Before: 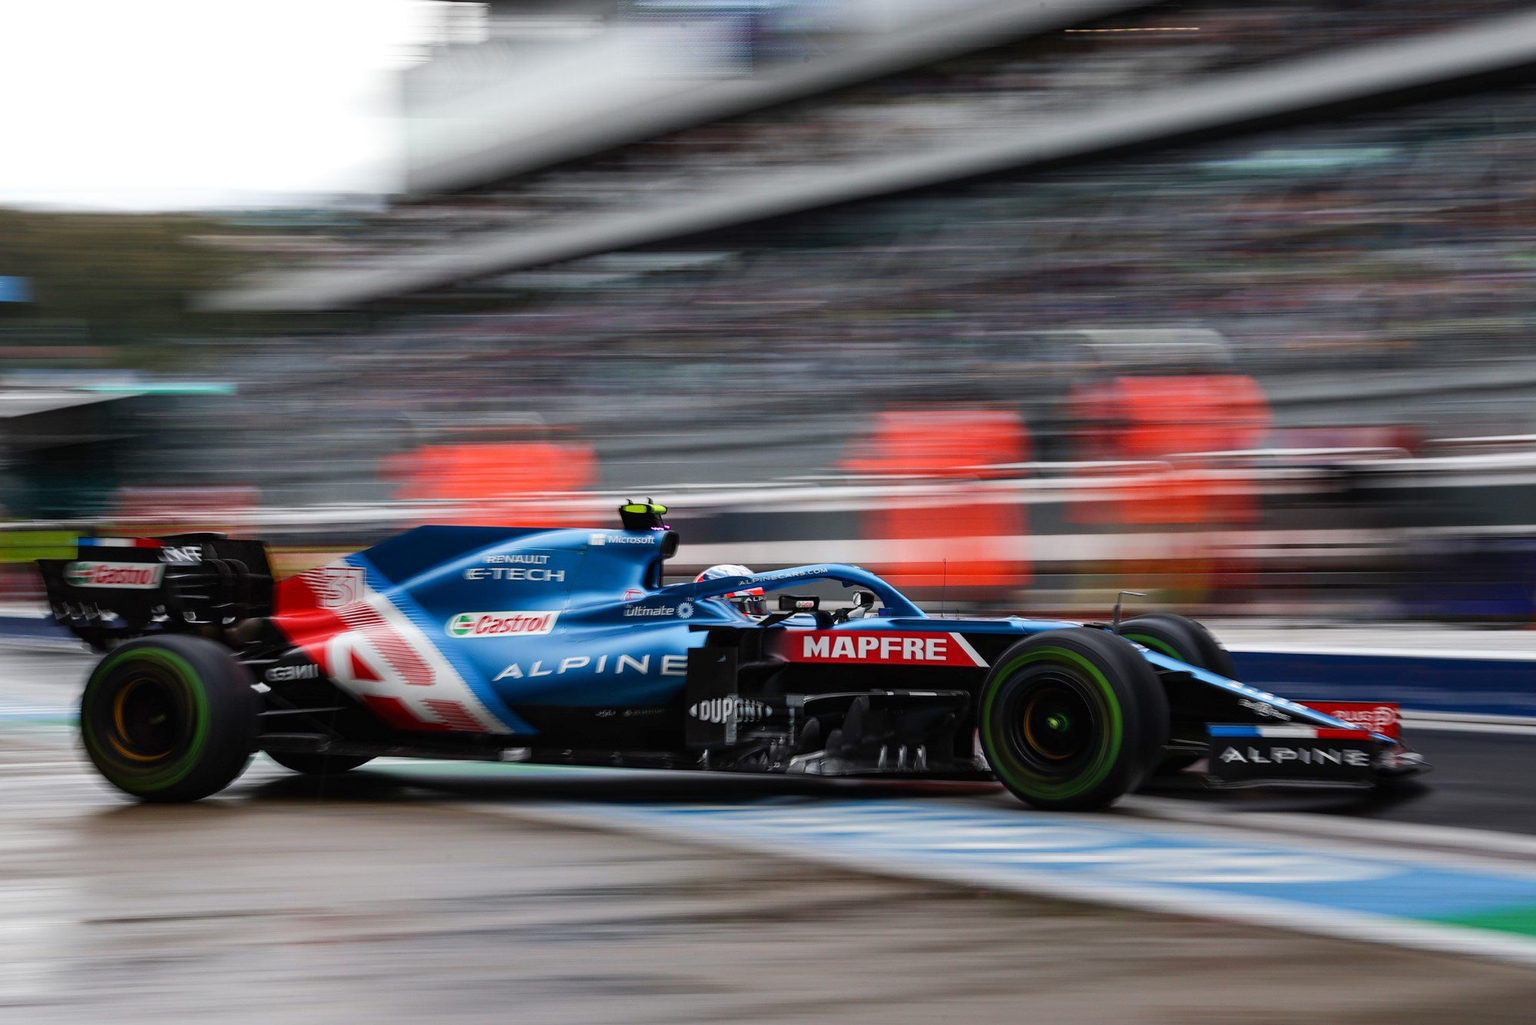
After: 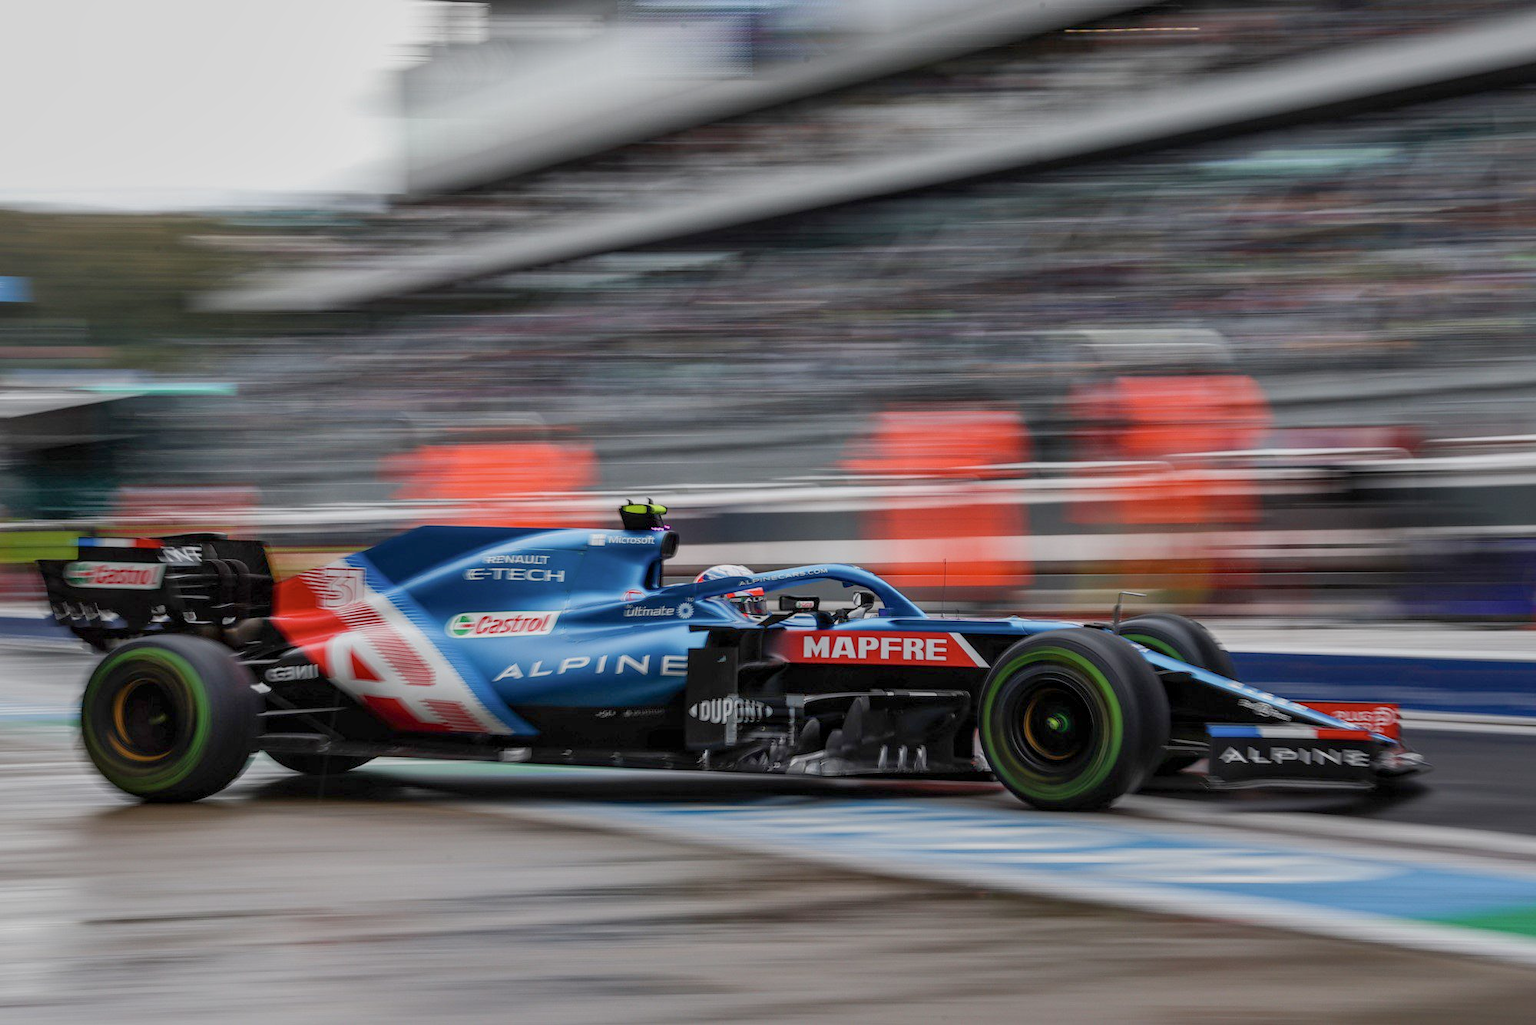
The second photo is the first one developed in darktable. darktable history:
color balance: contrast -15%
local contrast: on, module defaults
shadows and highlights: on, module defaults
